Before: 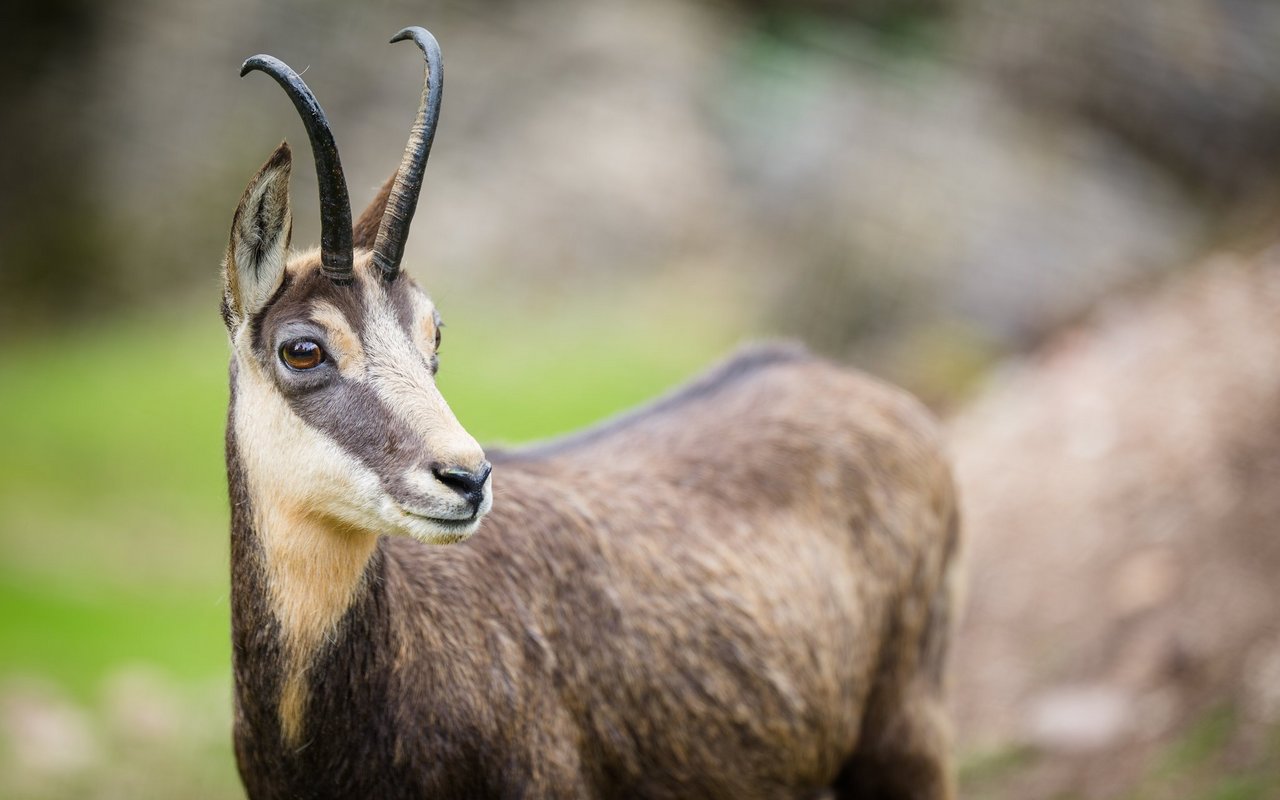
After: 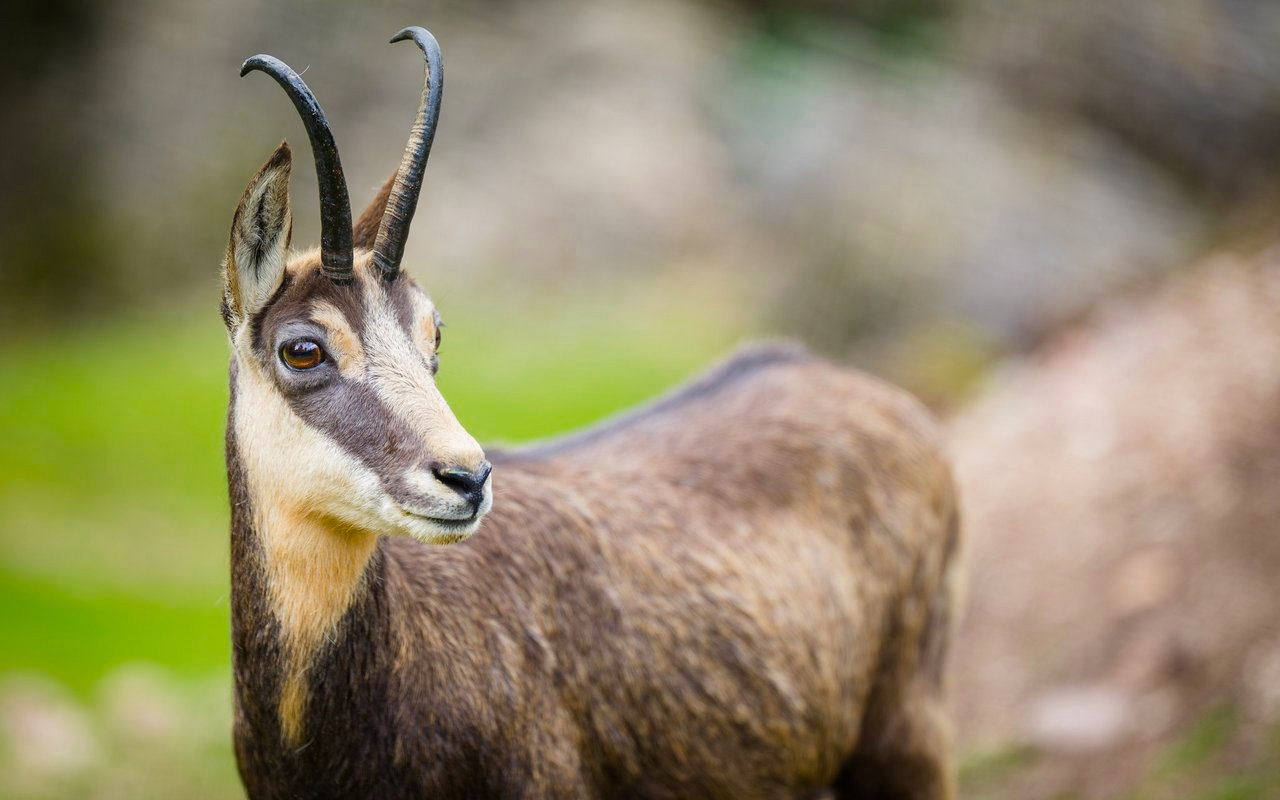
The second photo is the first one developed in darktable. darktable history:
color zones: curves: ch0 [(0.25, 0.5) (0.636, 0.25) (0.75, 0.5)]
color balance rgb: perceptual saturation grading › global saturation 25.141%
